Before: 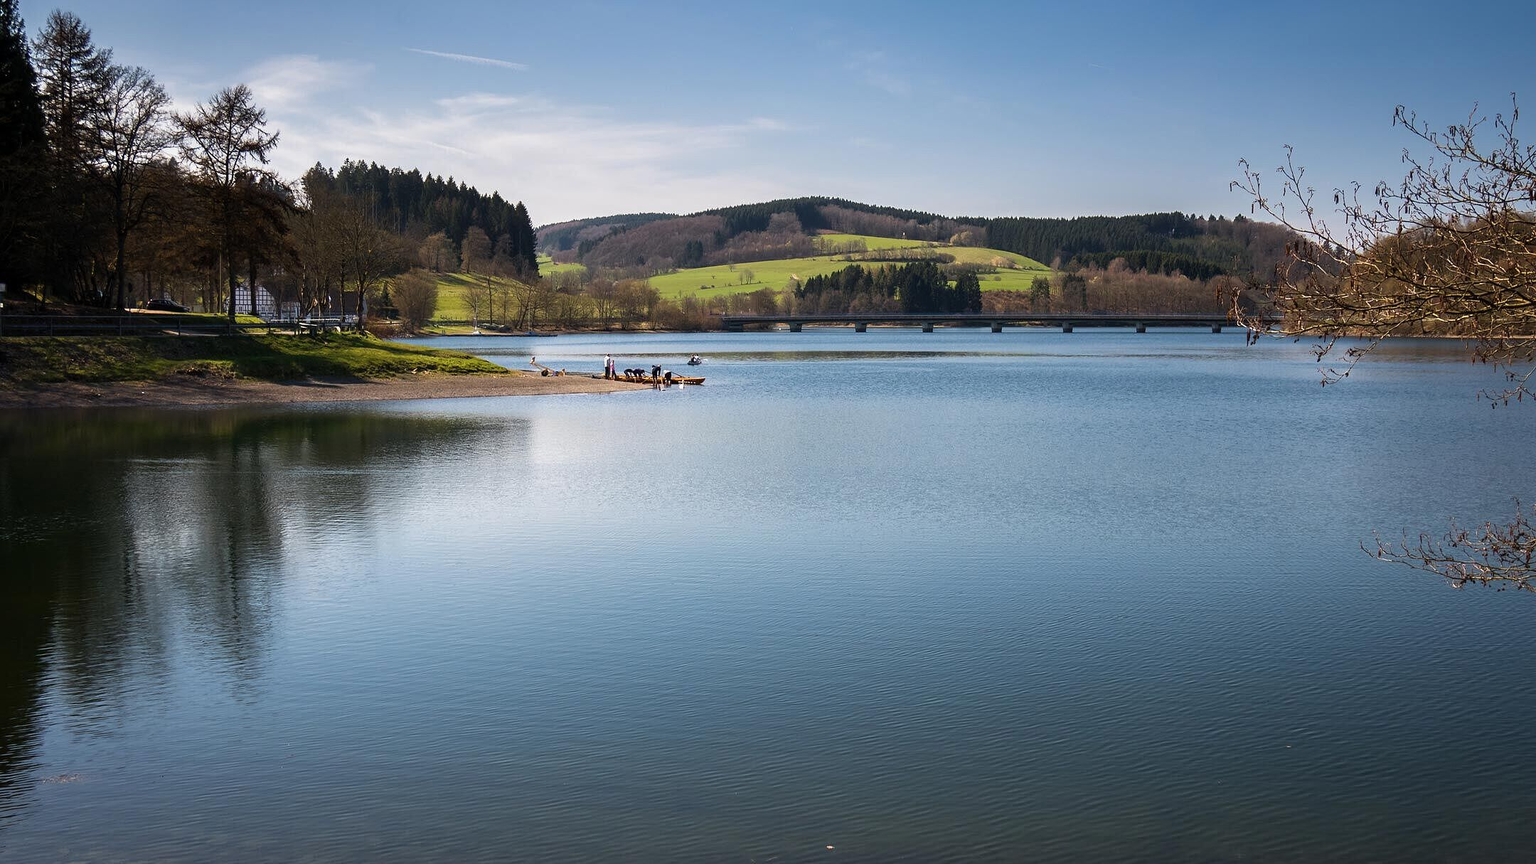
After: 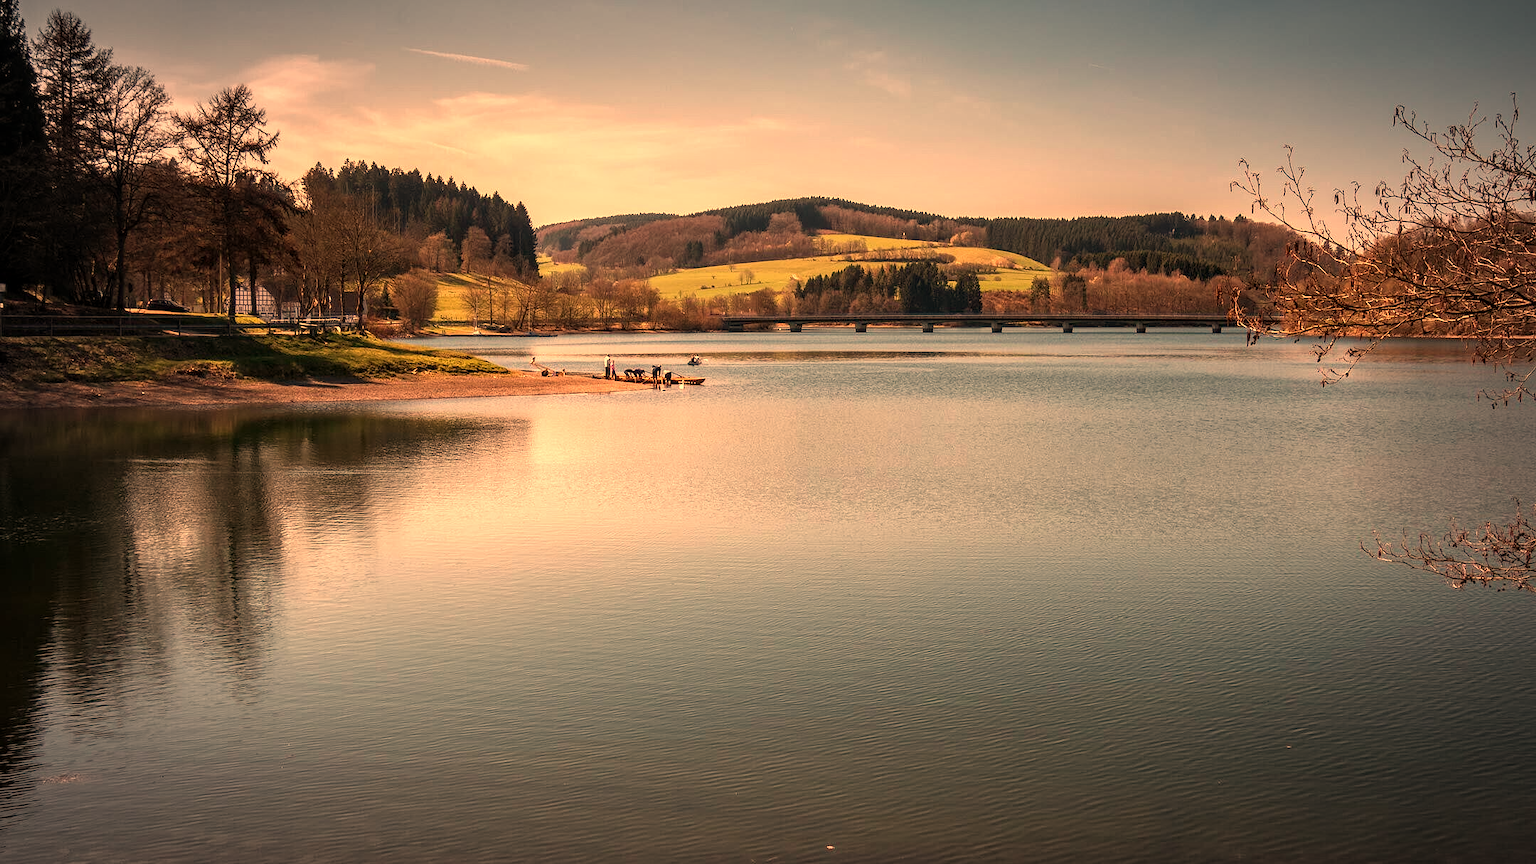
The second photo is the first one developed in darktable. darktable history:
white balance: red 1.467, blue 0.684
vignetting: fall-off radius 70%, automatic ratio true
local contrast: on, module defaults
